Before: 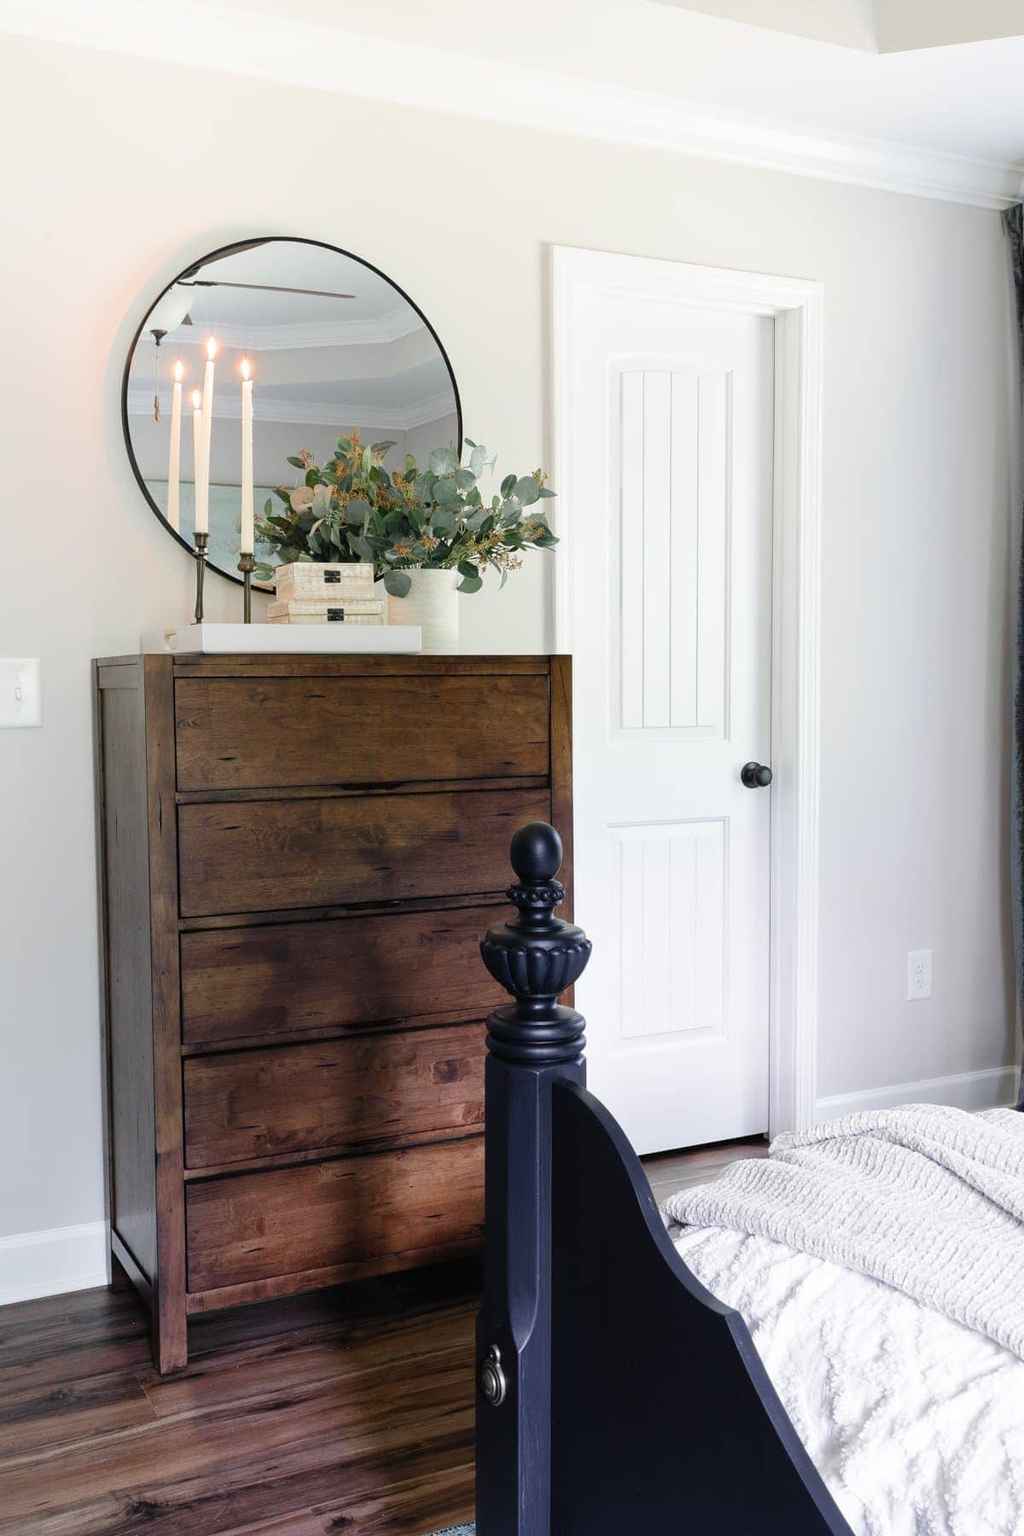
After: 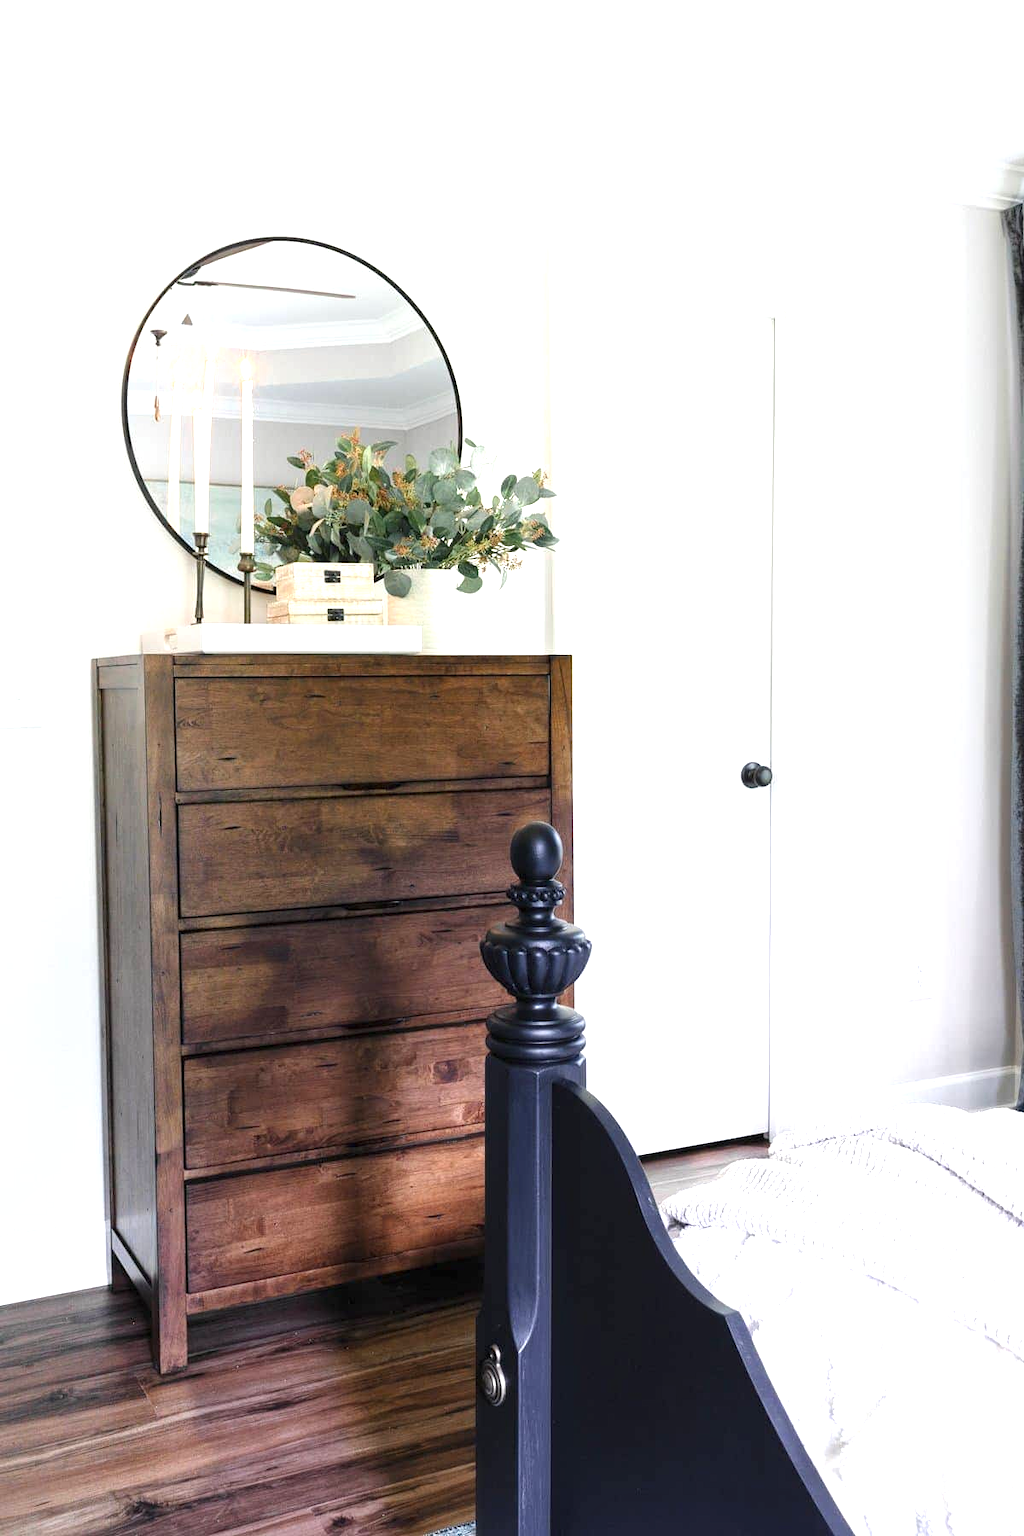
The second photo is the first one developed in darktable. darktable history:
exposure: black level correction -0.001, exposure 0.9 EV, compensate exposure bias true, compensate highlight preservation false
local contrast: highlights 100%, shadows 100%, detail 120%, midtone range 0.2
